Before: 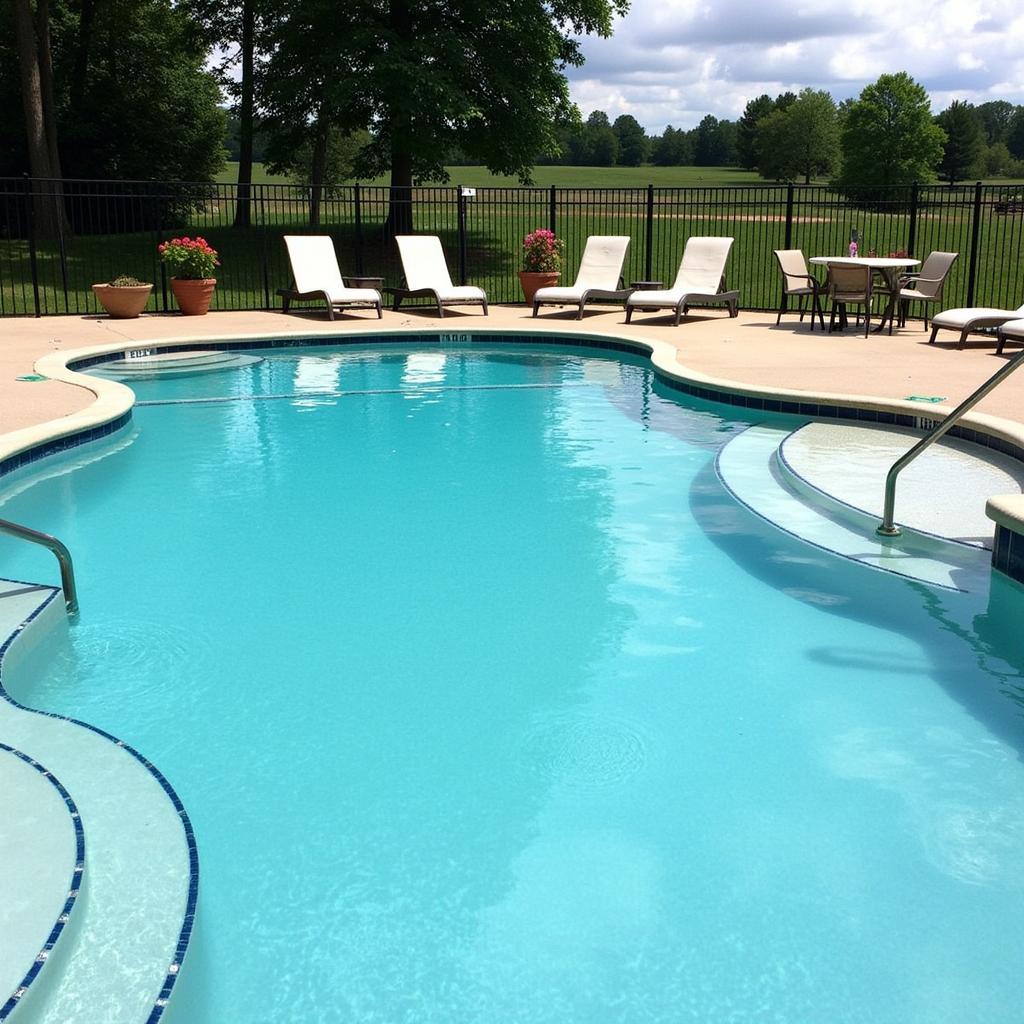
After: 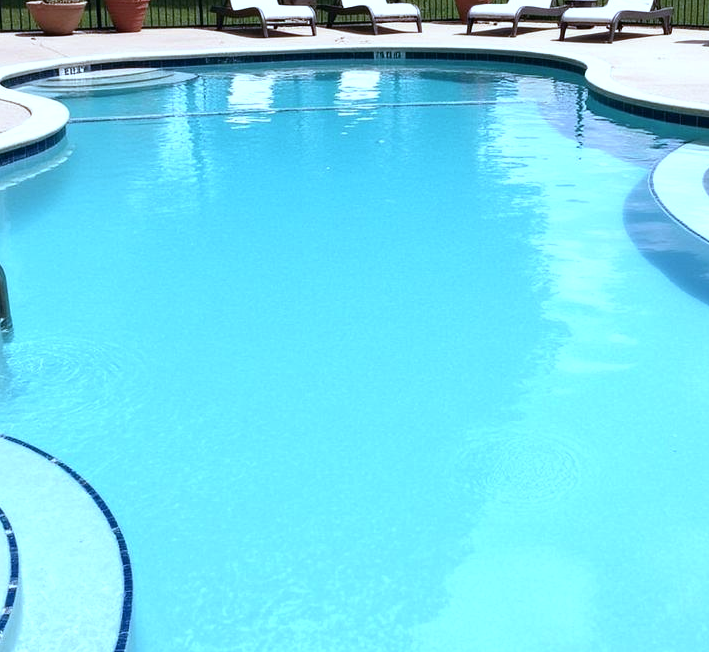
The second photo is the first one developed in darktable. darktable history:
crop: left 6.488%, top 27.668%, right 24.183%, bottom 8.656%
color balance: mode lift, gamma, gain (sRGB), lift [0.997, 0.979, 1.021, 1.011], gamma [1, 1.084, 0.916, 0.998], gain [1, 0.87, 1.13, 1.101], contrast 4.55%, contrast fulcrum 38.24%, output saturation 104.09%
color correction: highlights a* 15.46, highlights b* -20.56
